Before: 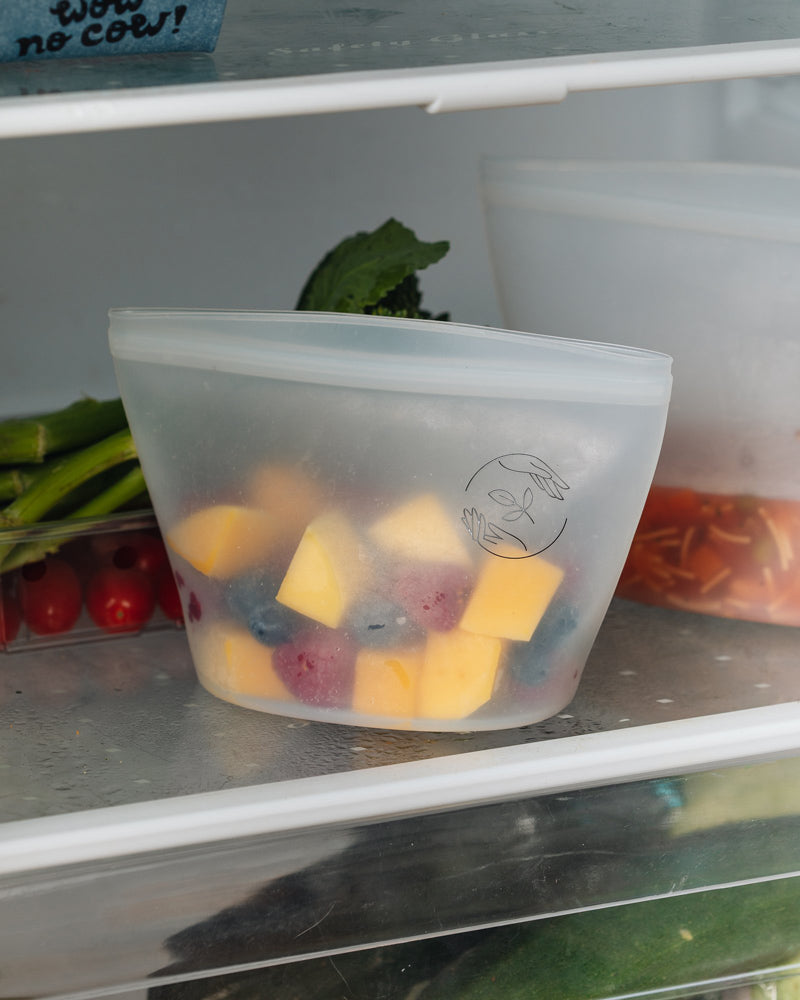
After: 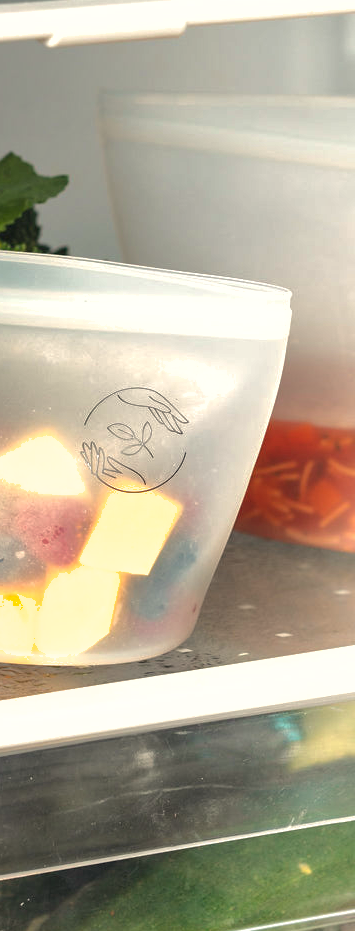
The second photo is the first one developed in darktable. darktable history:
exposure: exposure 1 EV, compensate highlight preservation false
shadows and highlights: shadows 30
white balance: red 1.045, blue 0.932
crop: left 47.628%, top 6.643%, right 7.874%
